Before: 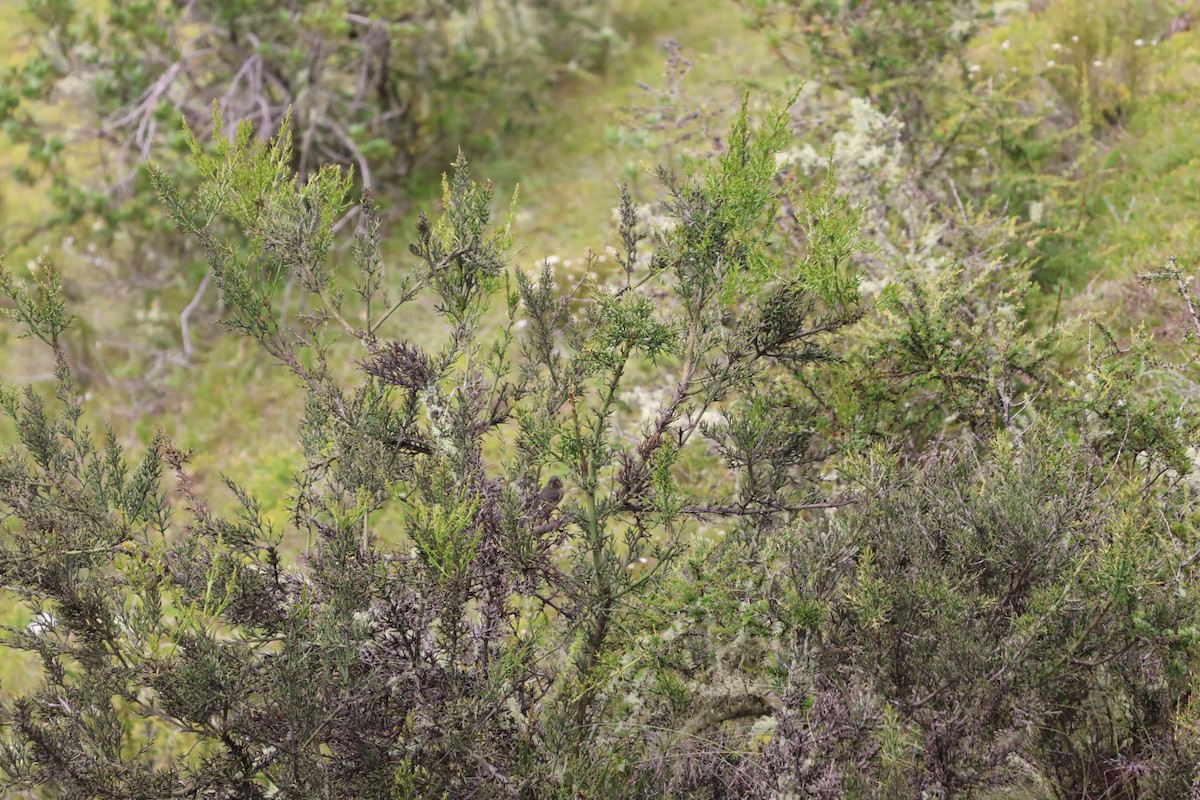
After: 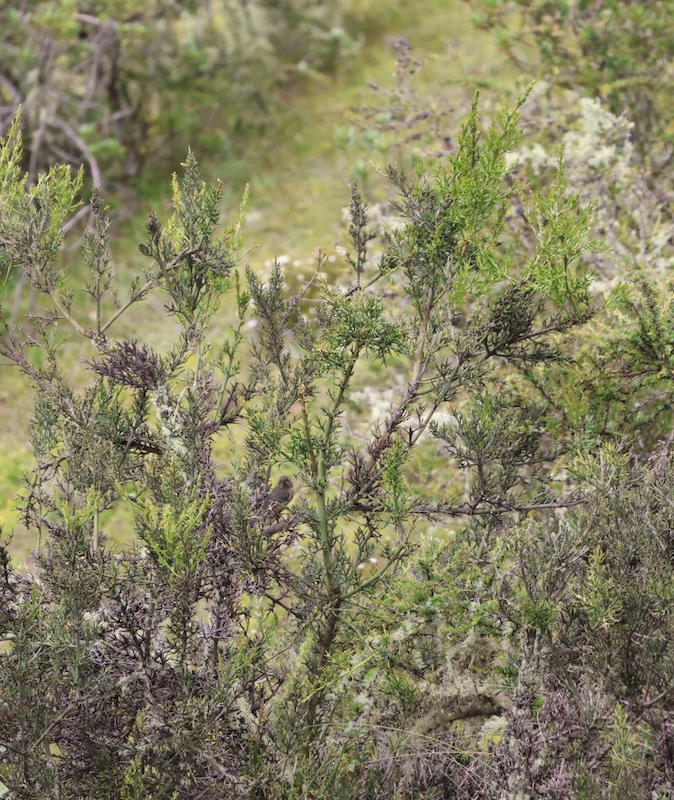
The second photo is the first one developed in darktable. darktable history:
shadows and highlights: radius 109.03, shadows 40.77, highlights -72, low approximation 0.01, soften with gaussian
tone equalizer: edges refinement/feathering 500, mask exposure compensation -1.57 EV, preserve details no
color zones: curves: ch0 [(0, 0.558) (0.143, 0.559) (0.286, 0.529) (0.429, 0.505) (0.571, 0.5) (0.714, 0.5) (0.857, 0.5) (1, 0.558)]; ch1 [(0, 0.469) (0.01, 0.469) (0.12, 0.446) (0.248, 0.469) (0.5, 0.5) (0.748, 0.5) (0.99, 0.469) (1, 0.469)]
crop and rotate: left 22.522%, right 21.311%
